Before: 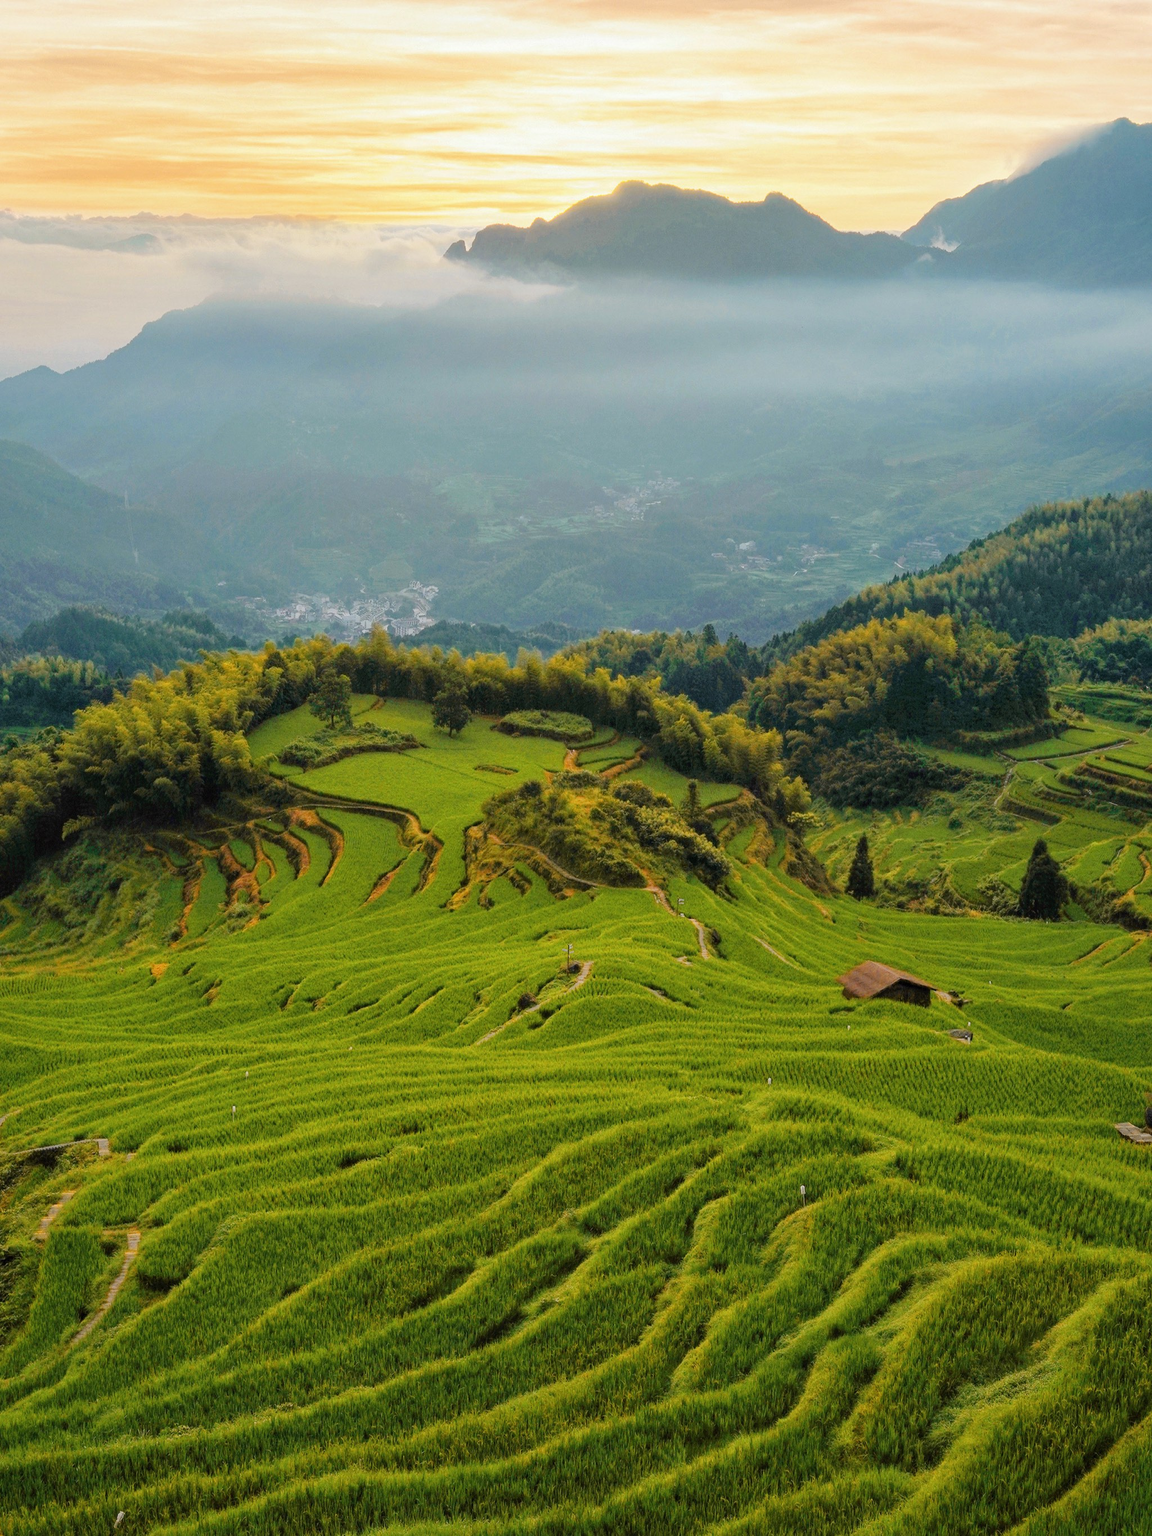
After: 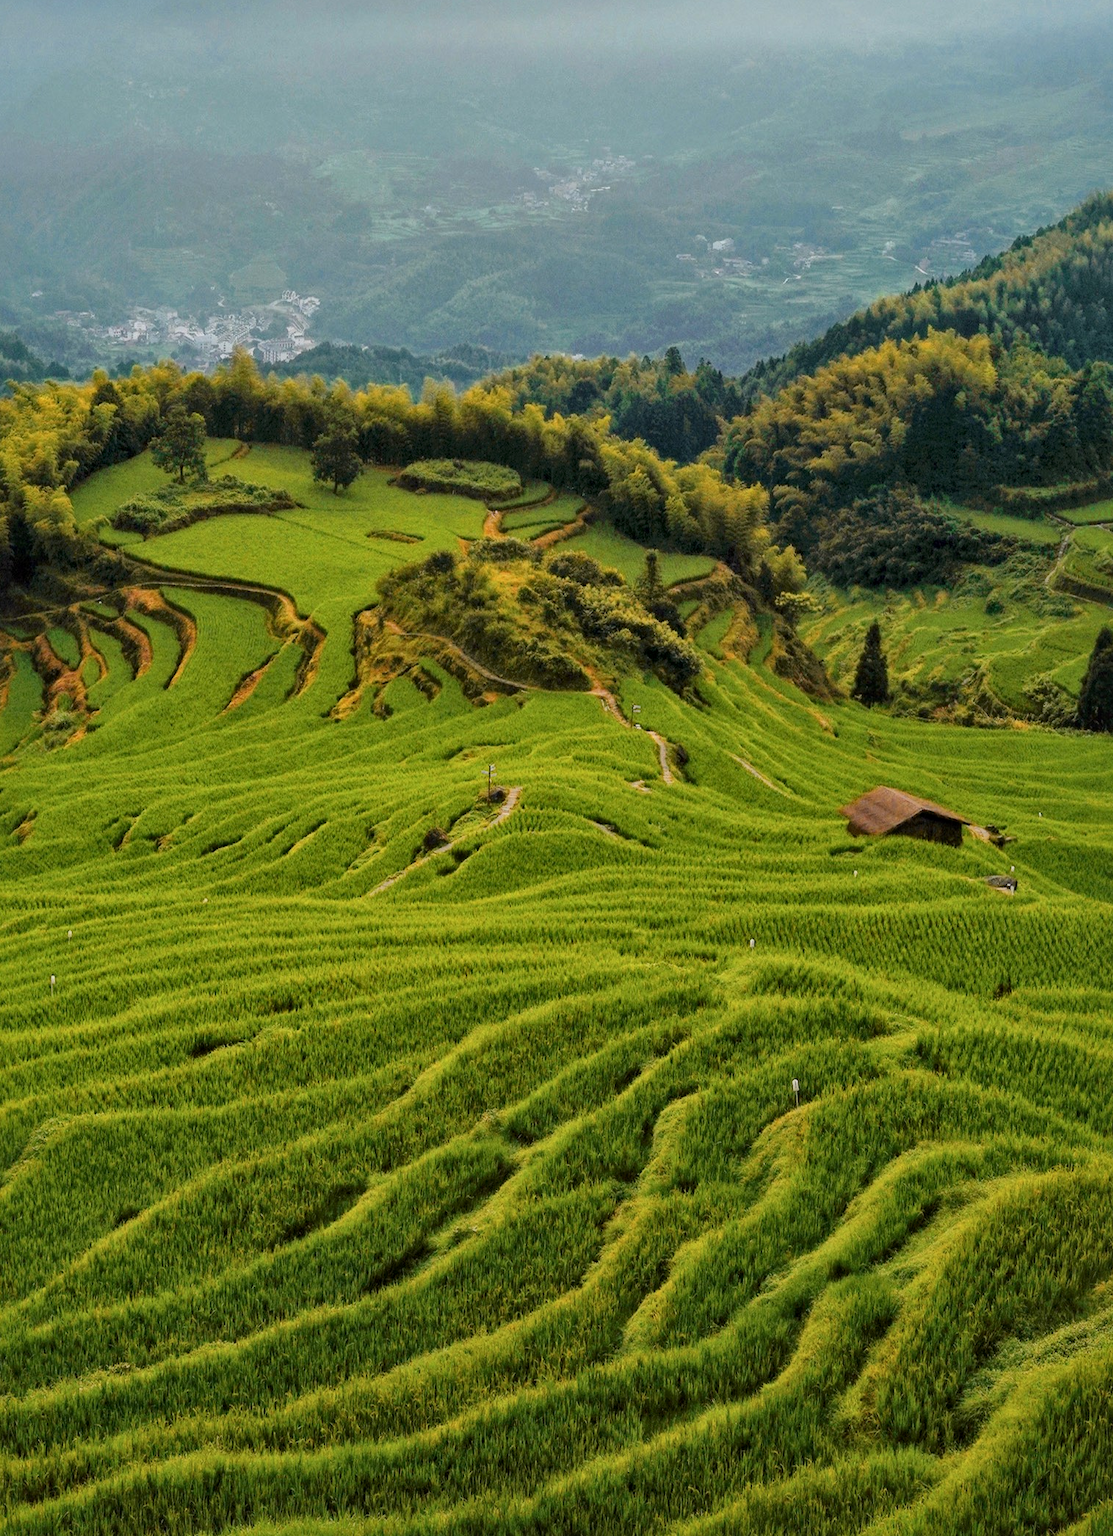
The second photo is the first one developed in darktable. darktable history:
local contrast: mode bilateral grid, contrast 21, coarseness 49, detail 133%, midtone range 0.2
crop: left 16.834%, top 23.335%, right 9.058%
